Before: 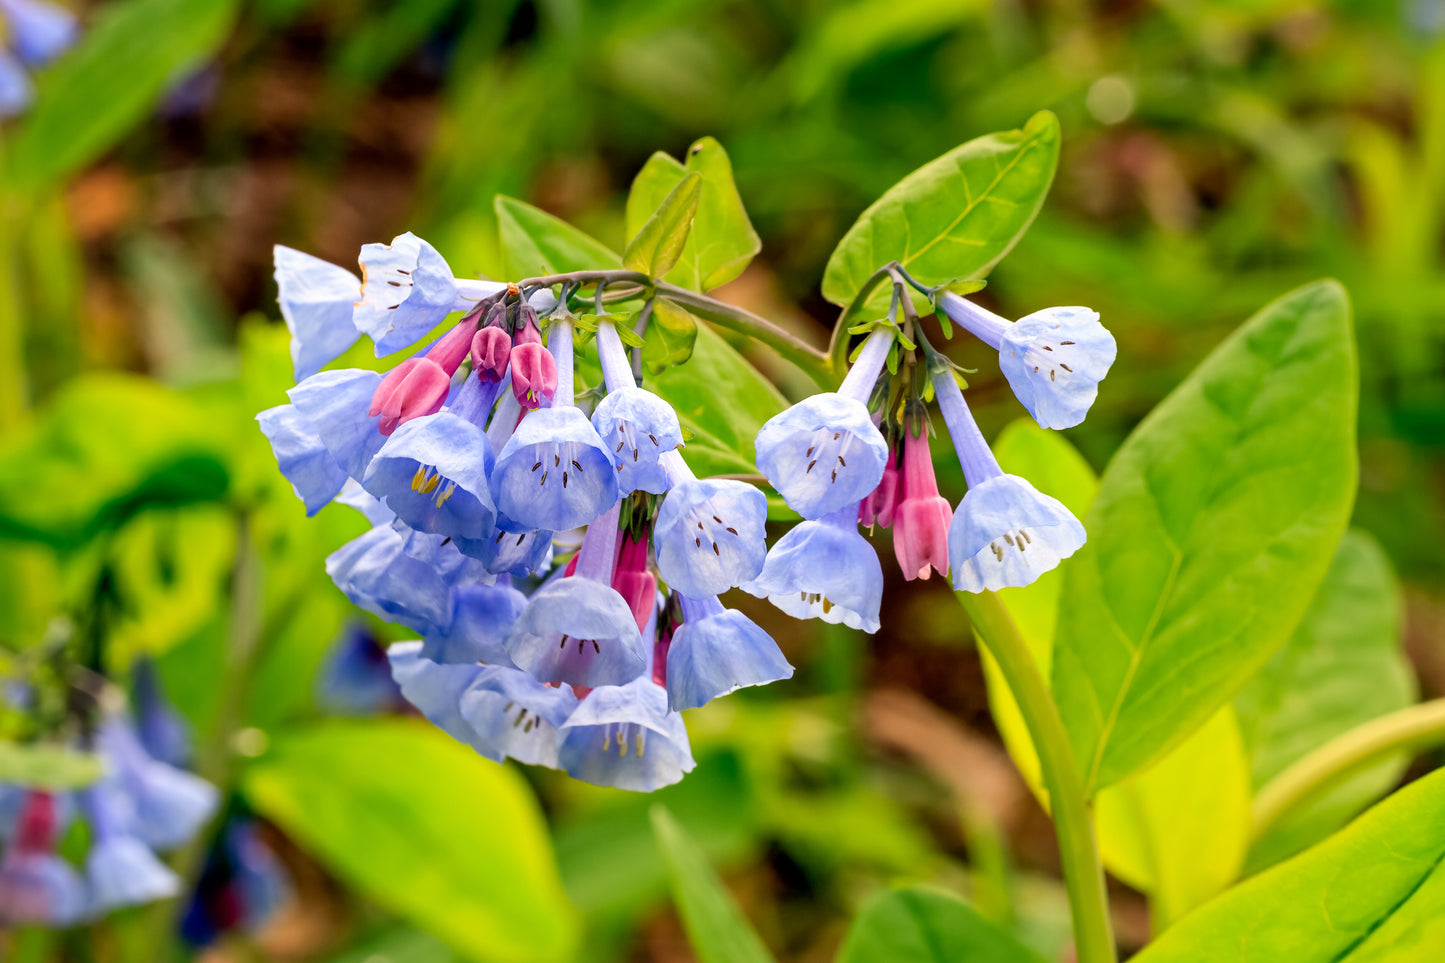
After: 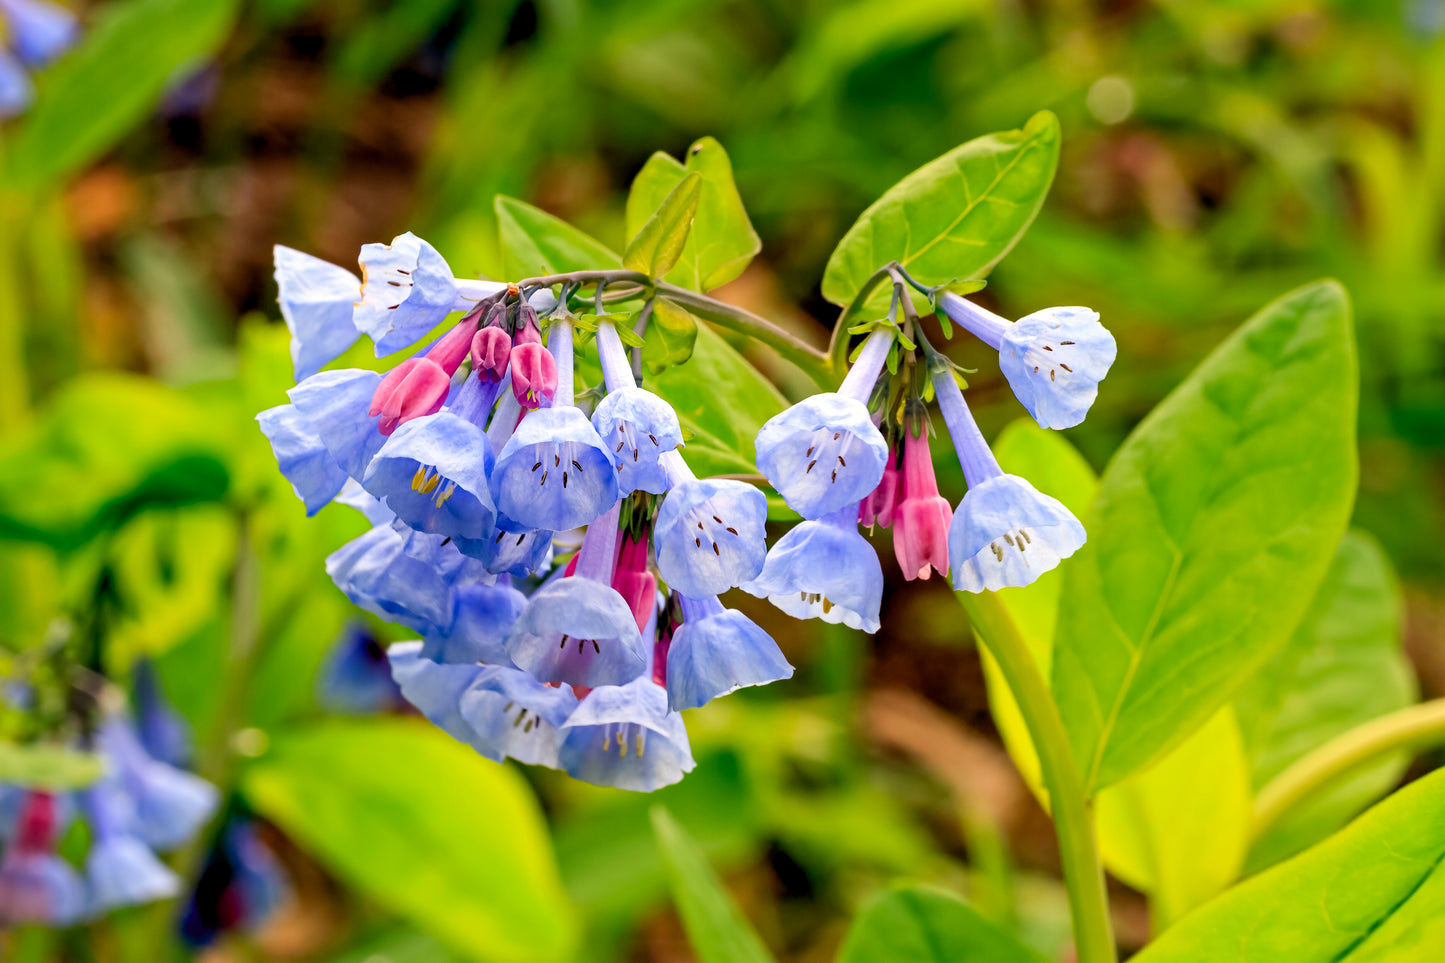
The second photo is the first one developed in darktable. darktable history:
levels: levels [0.018, 0.493, 1]
haze removal: compatibility mode true, adaptive false
